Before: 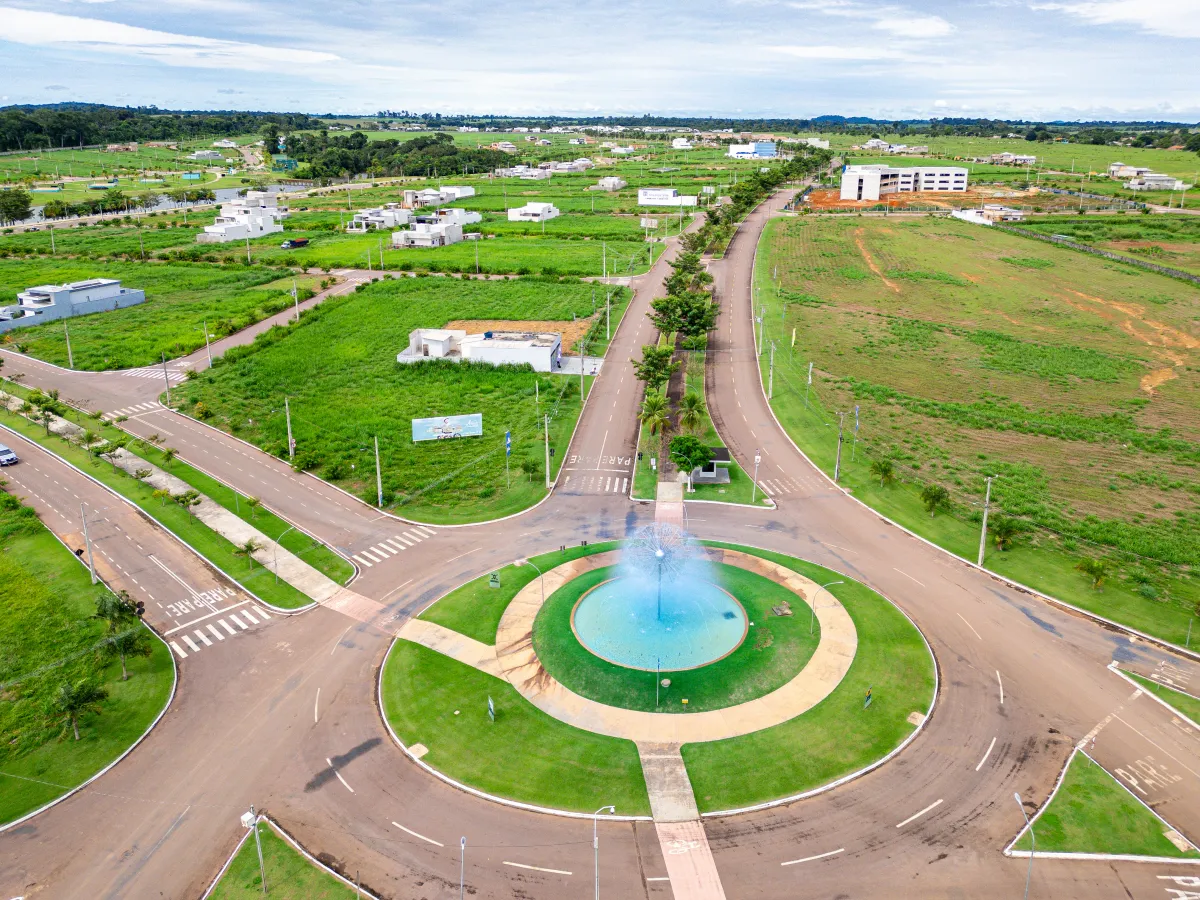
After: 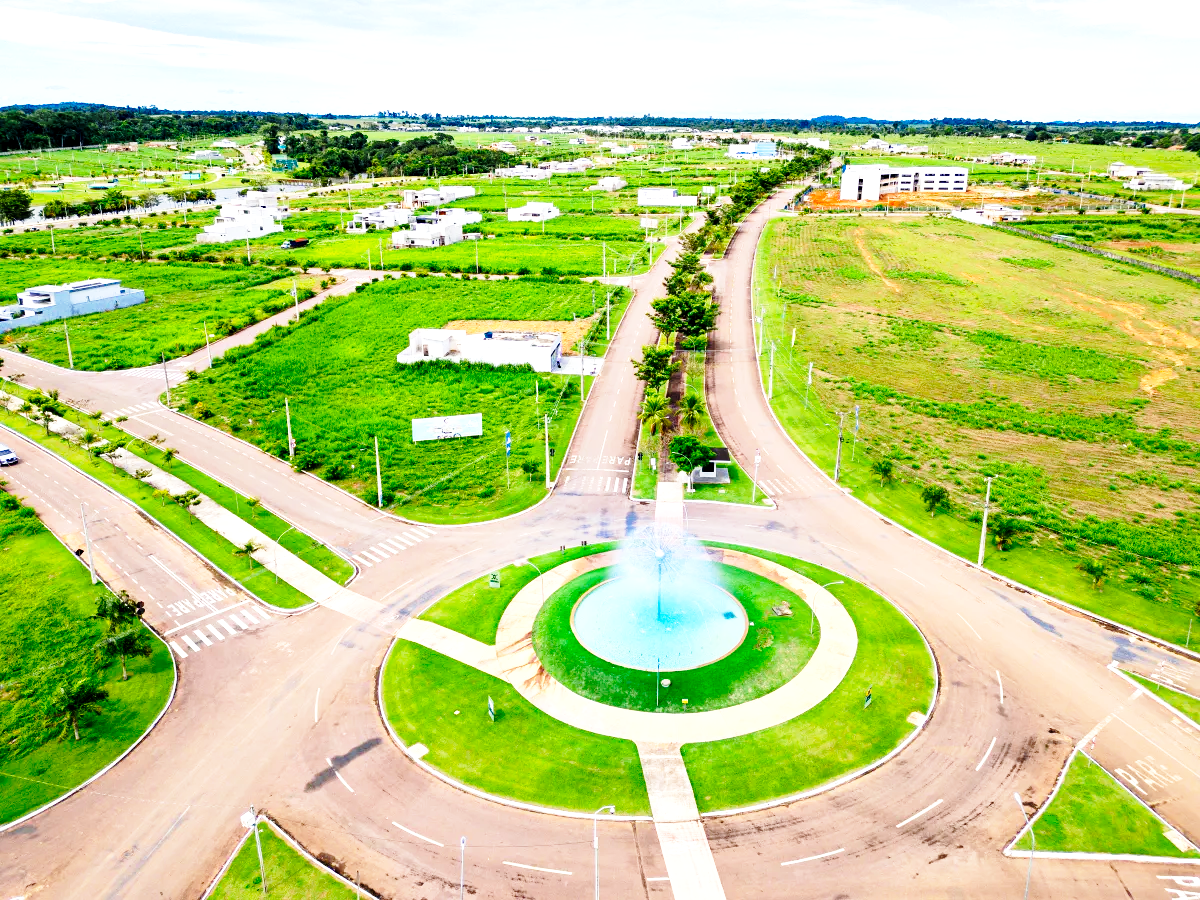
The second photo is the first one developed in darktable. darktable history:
base curve: curves: ch0 [(0, 0) (0.028, 0.03) (0.121, 0.232) (0.46, 0.748) (0.859, 0.968) (1, 1)], preserve colors none
color balance: lift [0.991, 1, 1, 1], gamma [0.996, 1, 1, 1], input saturation 98.52%, contrast 20.34%, output saturation 103.72%
